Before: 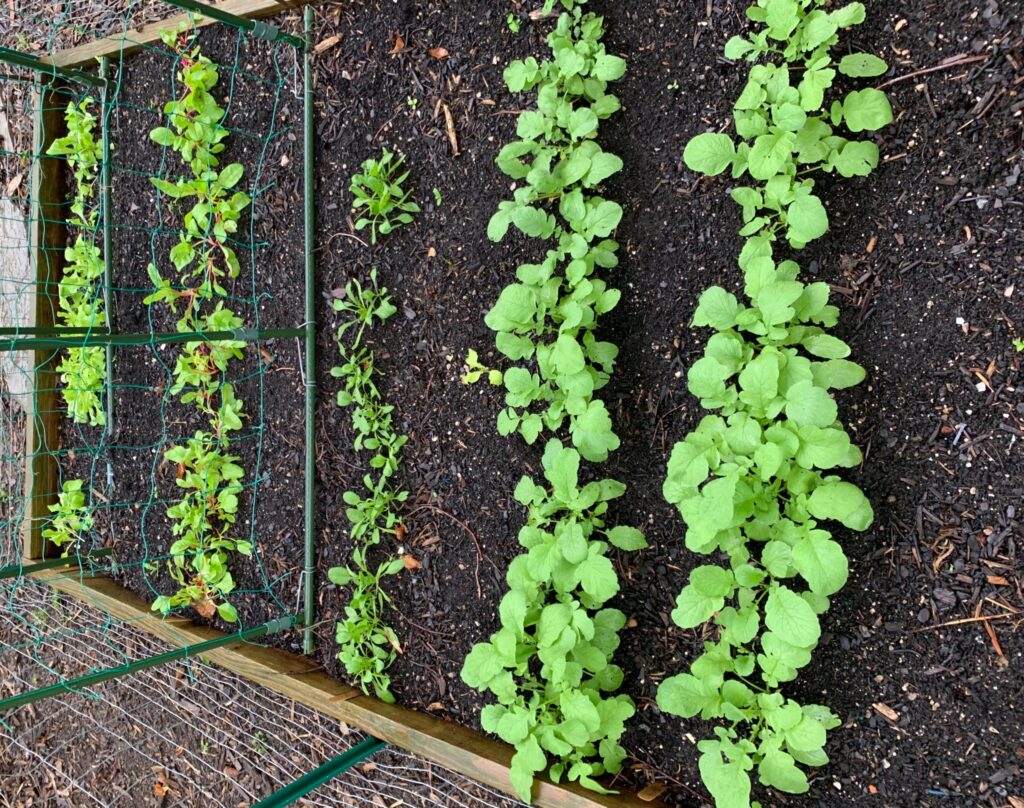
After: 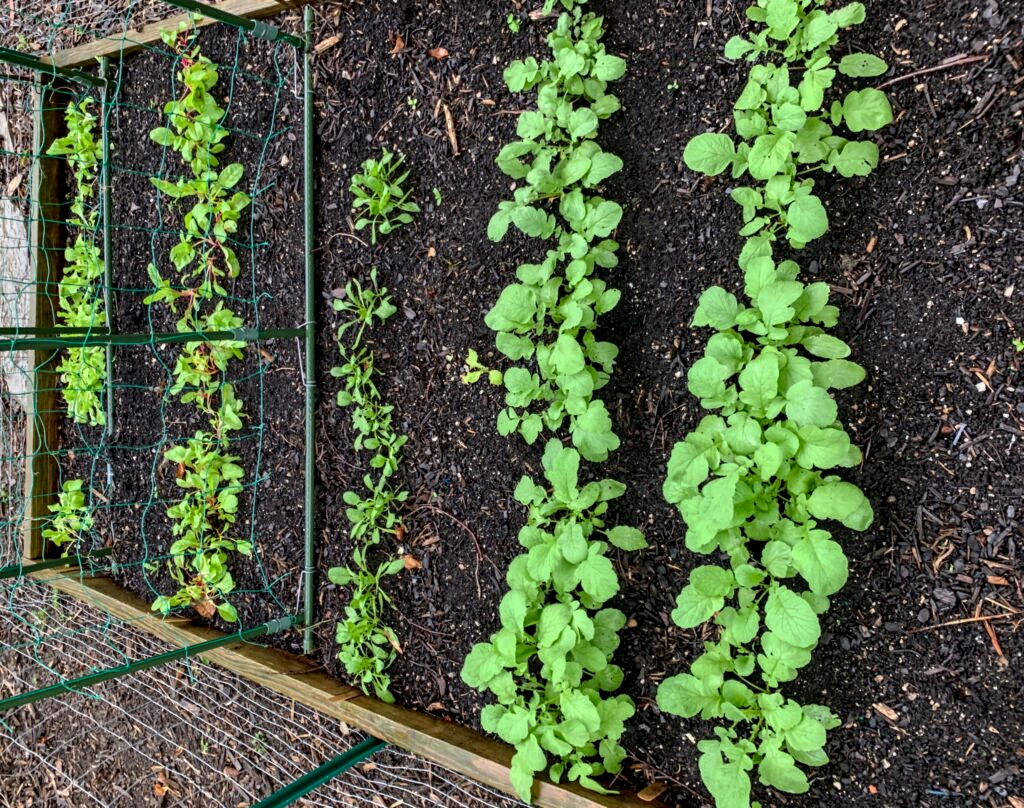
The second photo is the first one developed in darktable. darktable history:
color balance rgb: perceptual saturation grading › global saturation 0.741%, perceptual saturation grading › mid-tones 11.216%
base curve: curves: ch0 [(0, 0) (0.74, 0.67) (1, 1)], preserve colors none
local contrast: highlights 20%, detail 150%
shadows and highlights: shadows -28.36, highlights 30.19
